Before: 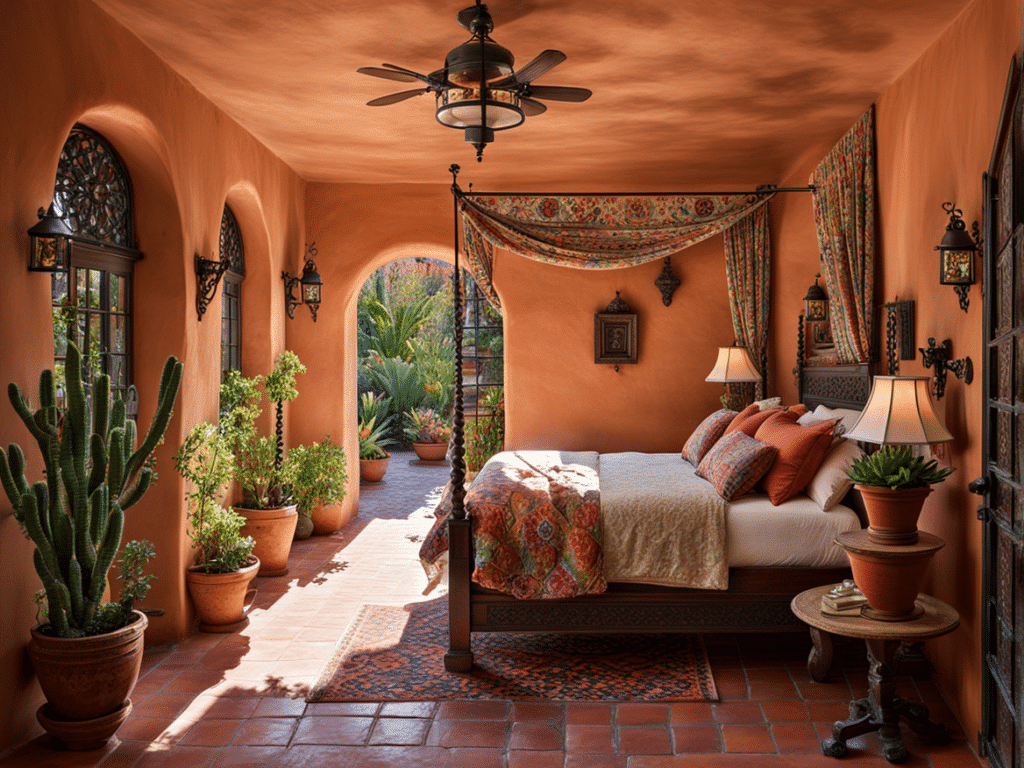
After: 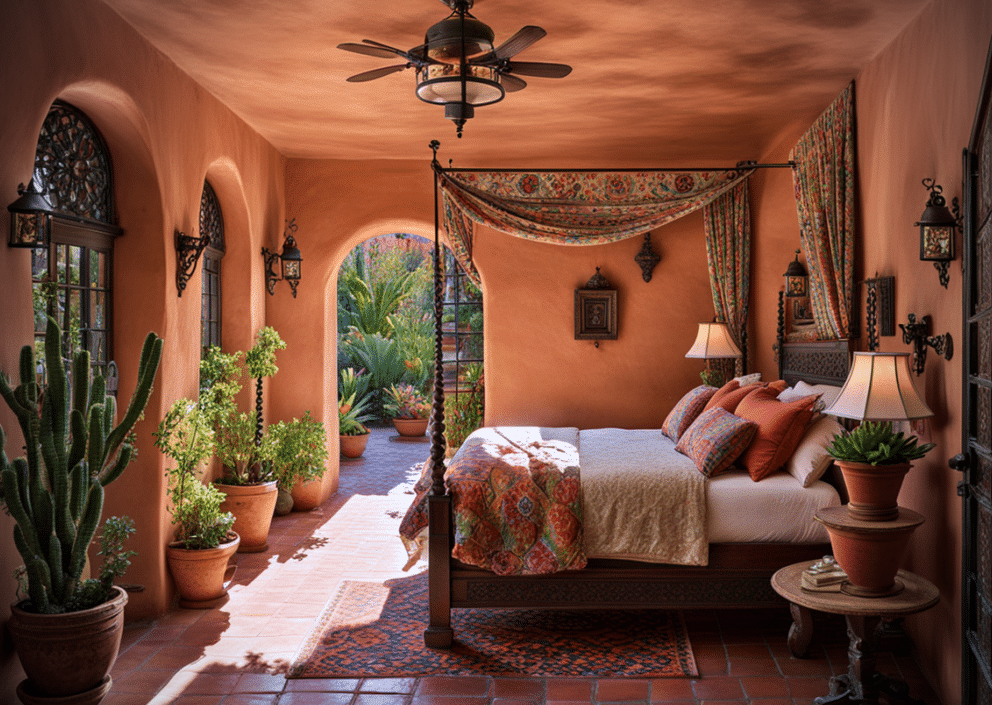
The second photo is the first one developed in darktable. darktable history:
crop: left 1.964%, top 3.251%, right 1.122%, bottom 4.933%
vignetting: fall-off start 71.74%
exposure: exposure -0.048 EV, compensate highlight preservation false
color calibration: illuminant as shot in camera, x 0.358, y 0.373, temperature 4628.91 K
velvia: on, module defaults
